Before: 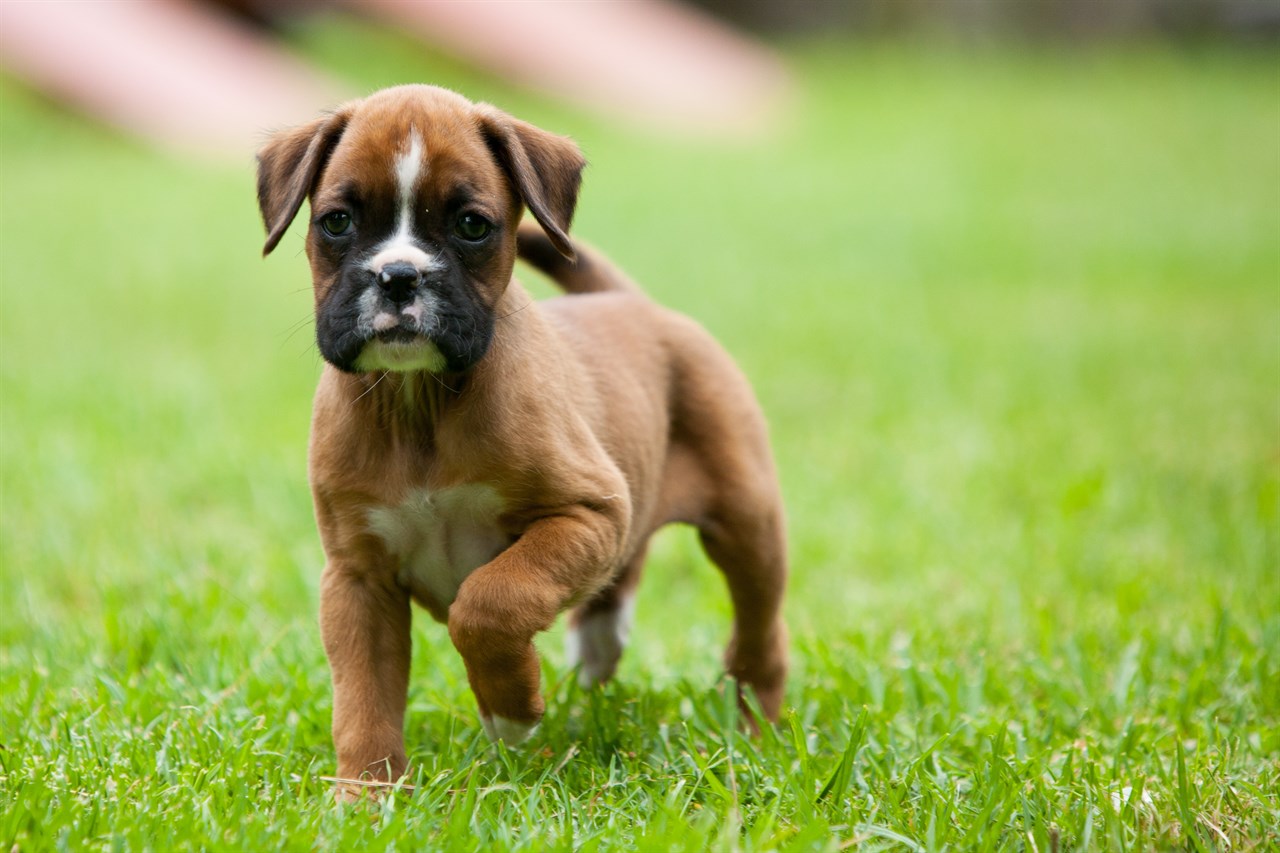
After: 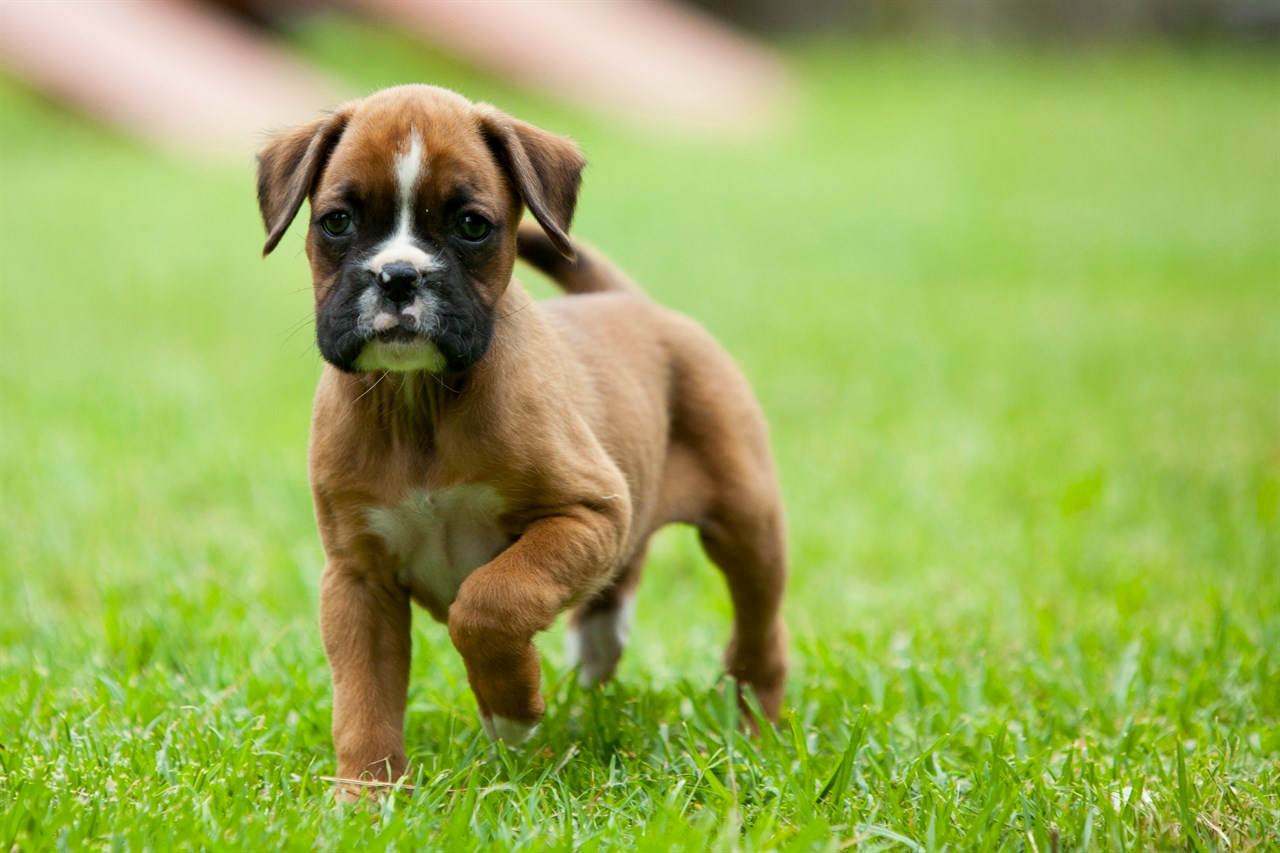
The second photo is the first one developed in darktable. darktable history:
color zones: curves: ch0 [(0, 0.5) (0.143, 0.5) (0.286, 0.5) (0.429, 0.5) (0.571, 0.5) (0.714, 0.476) (0.857, 0.5) (1, 0.5)]; ch2 [(0, 0.5) (0.143, 0.5) (0.286, 0.5) (0.429, 0.5) (0.571, 0.5) (0.714, 0.487) (0.857, 0.5) (1, 0.5)]
exposure: black level correction 0.001, compensate highlight preservation false
color correction: highlights a* -2.51, highlights b* 2.48
